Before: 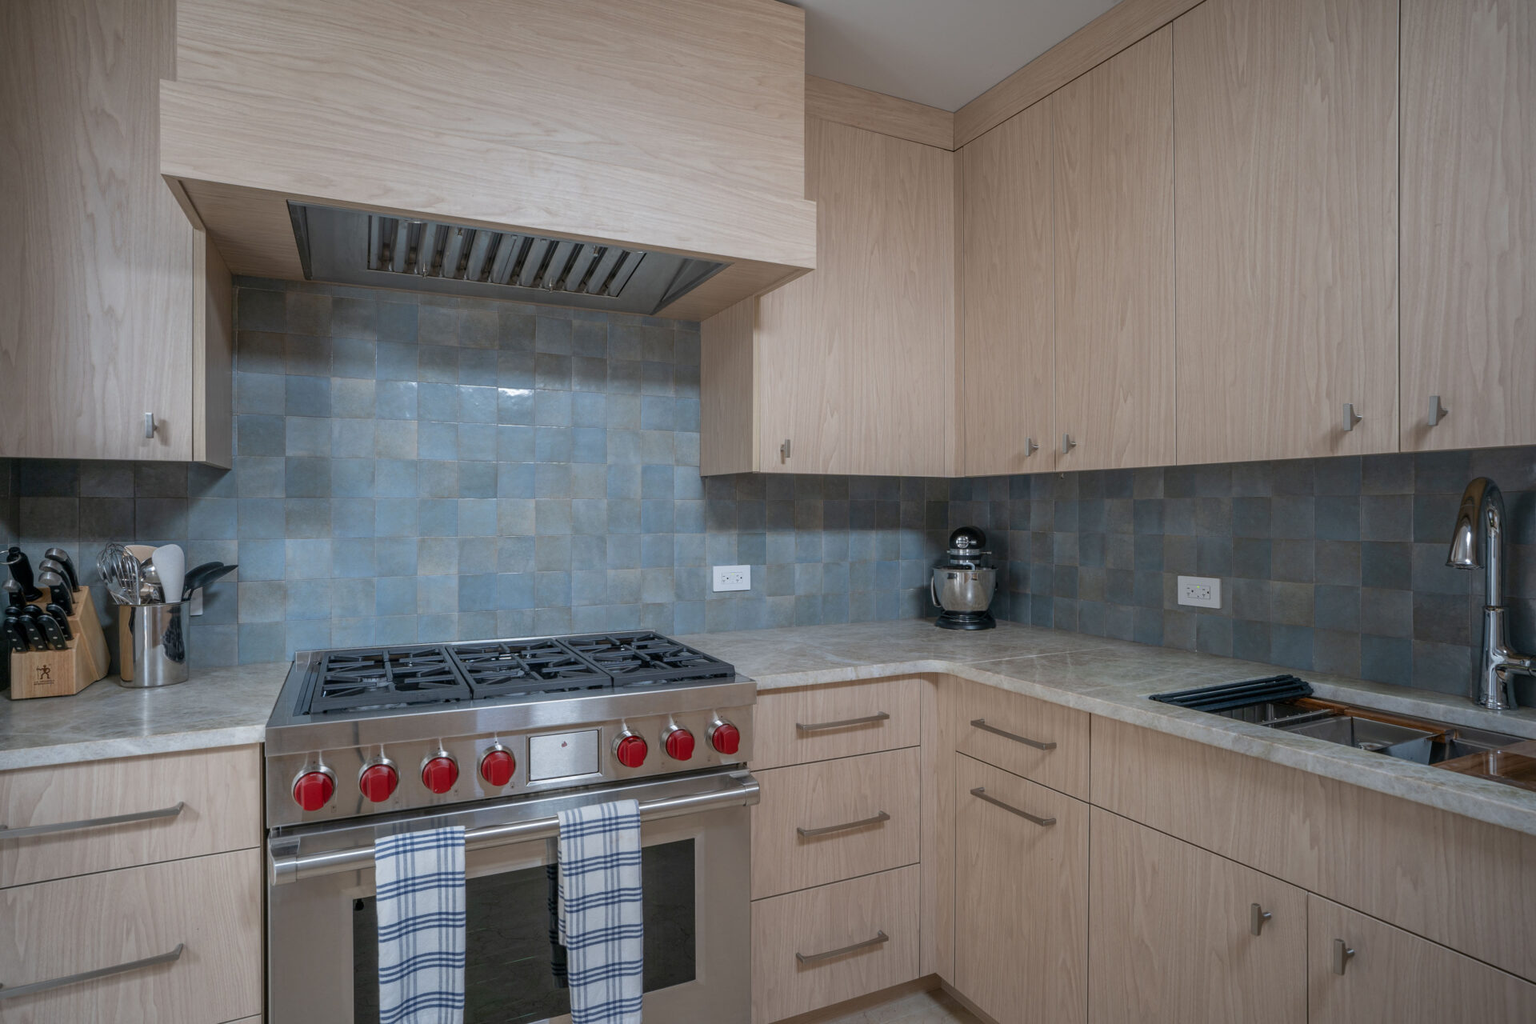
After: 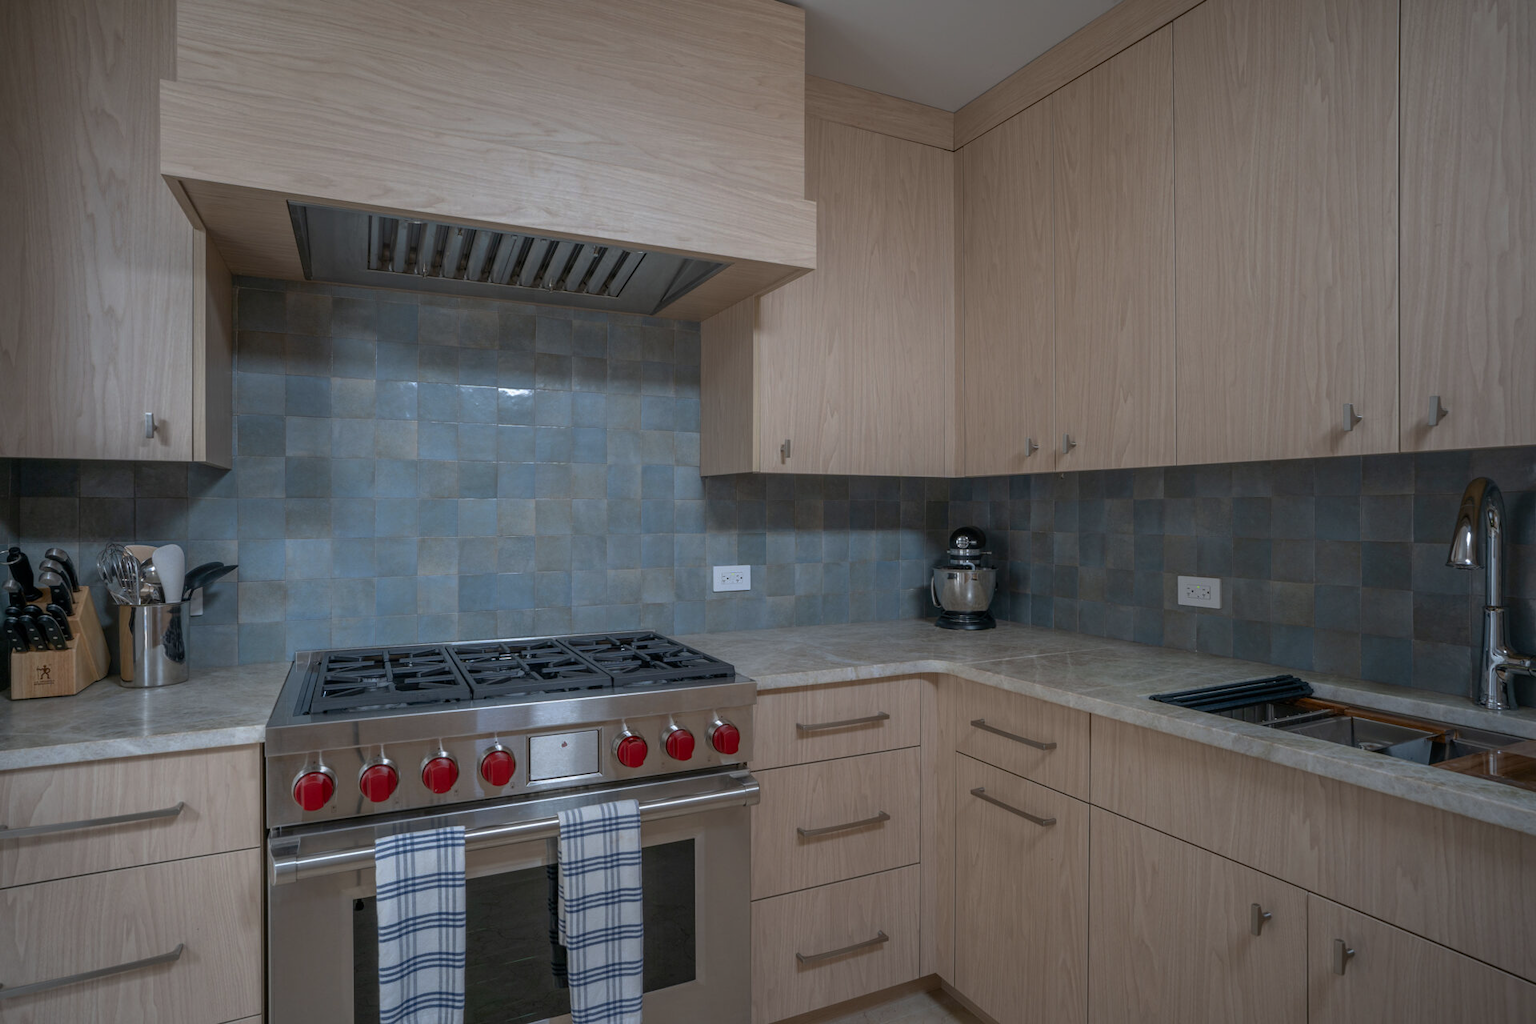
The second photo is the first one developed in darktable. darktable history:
contrast brightness saturation: contrast 0.1, brightness 0.03, saturation 0.09
base curve: curves: ch0 [(0, 0) (0.595, 0.418) (1, 1)], preserve colors none
